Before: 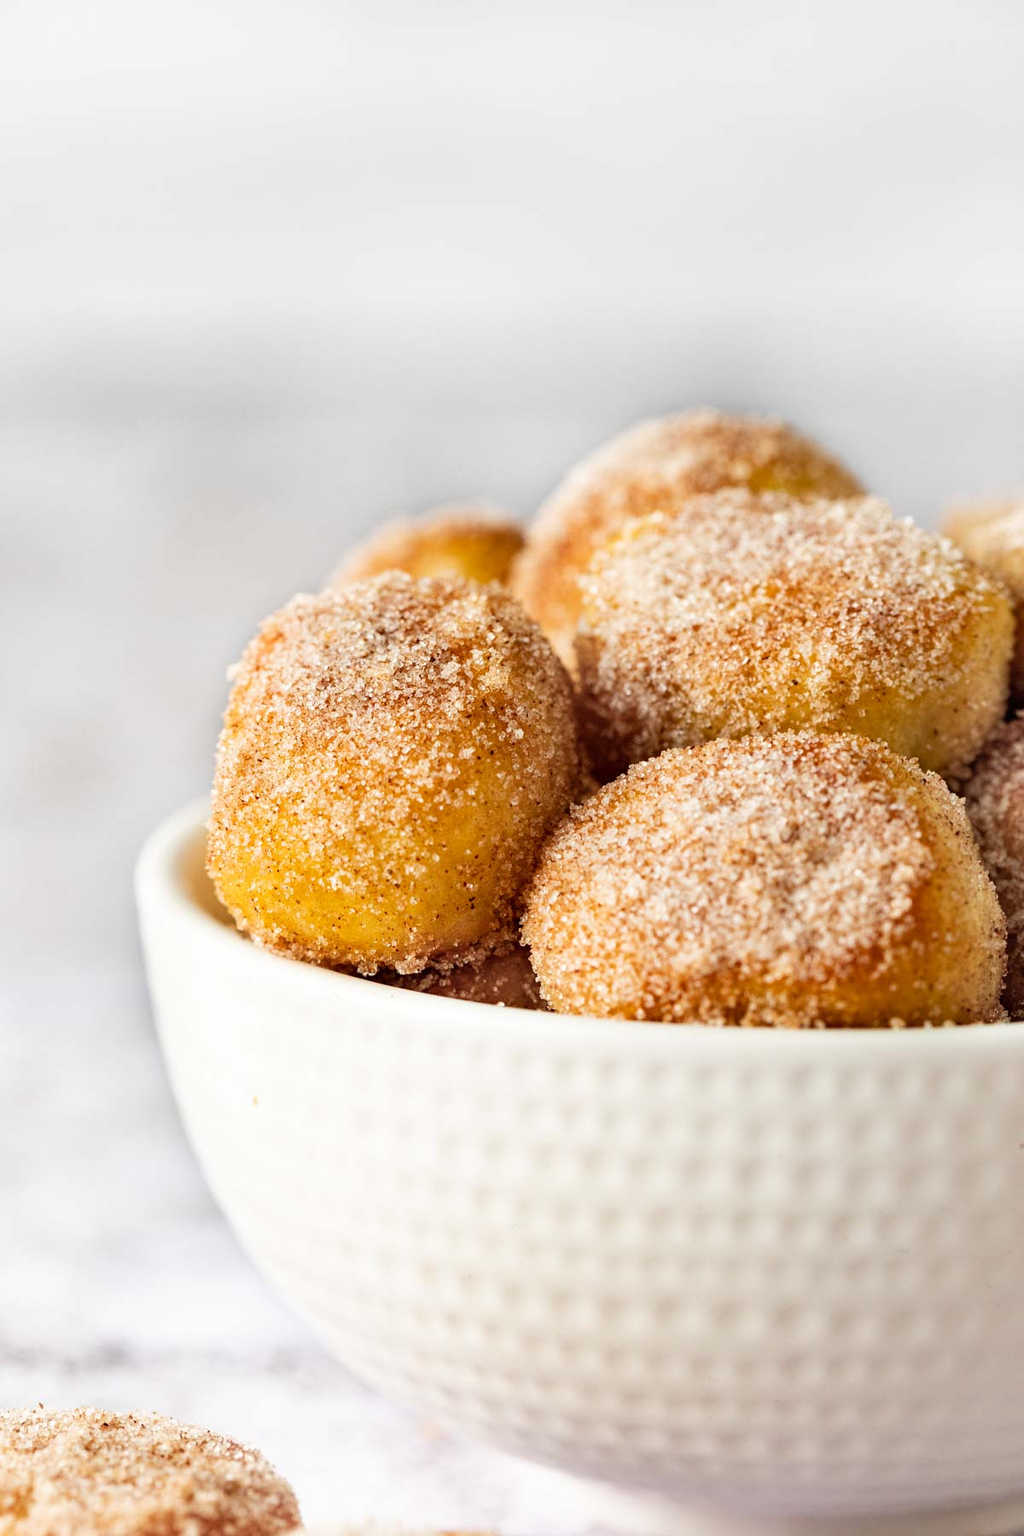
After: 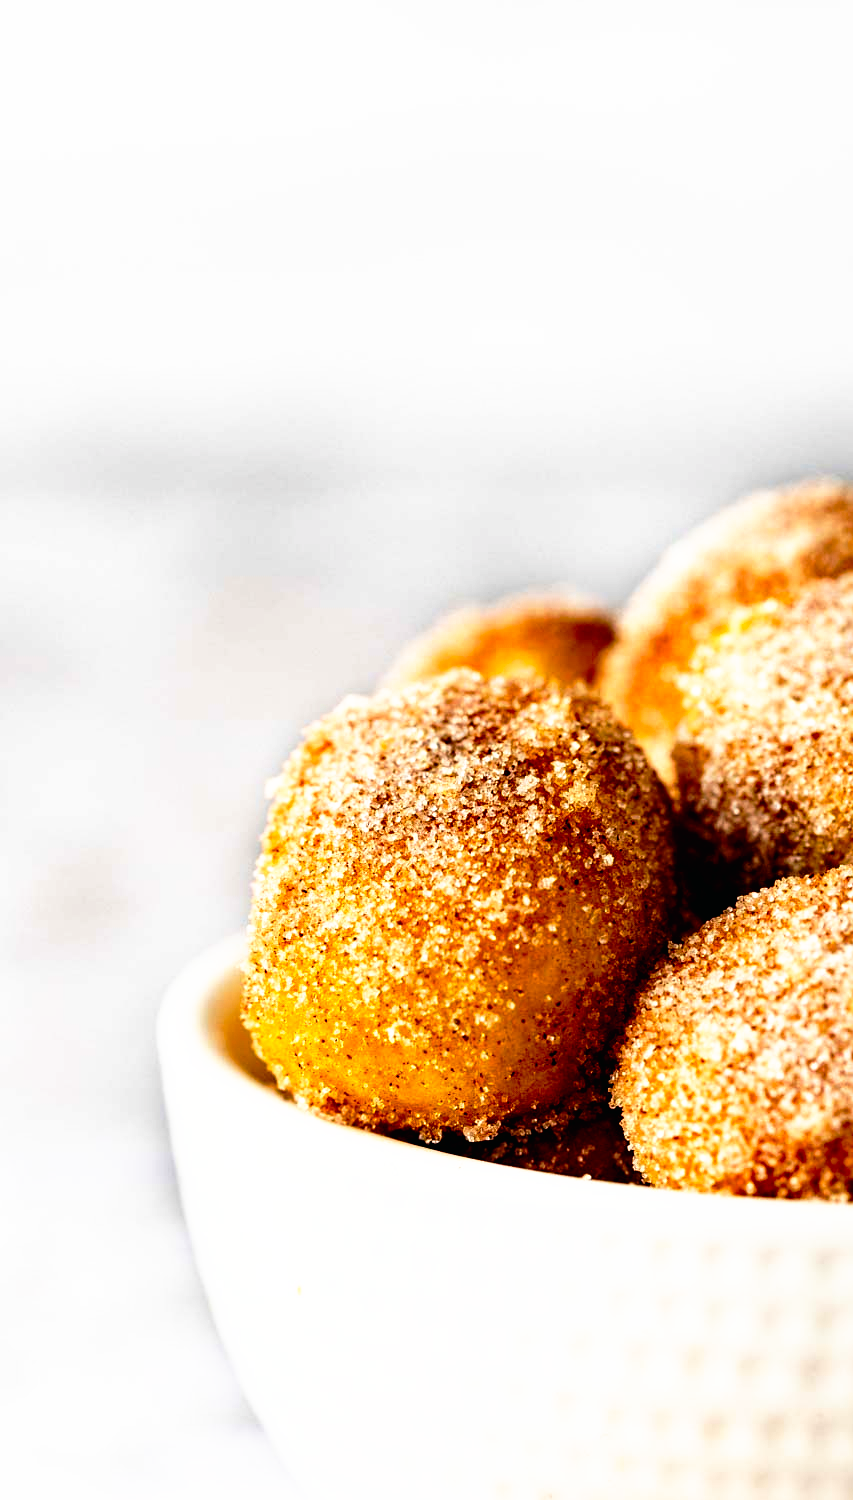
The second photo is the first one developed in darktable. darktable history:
crop: right 28.885%, bottom 16.626%
tone curve: curves: ch0 [(0, 0) (0.003, 0.008) (0.011, 0.008) (0.025, 0.008) (0.044, 0.008) (0.069, 0.006) (0.1, 0.006) (0.136, 0.006) (0.177, 0.008) (0.224, 0.012) (0.277, 0.026) (0.335, 0.083) (0.399, 0.165) (0.468, 0.292) (0.543, 0.416) (0.623, 0.535) (0.709, 0.692) (0.801, 0.853) (0.898, 0.981) (1, 1)], preserve colors none
